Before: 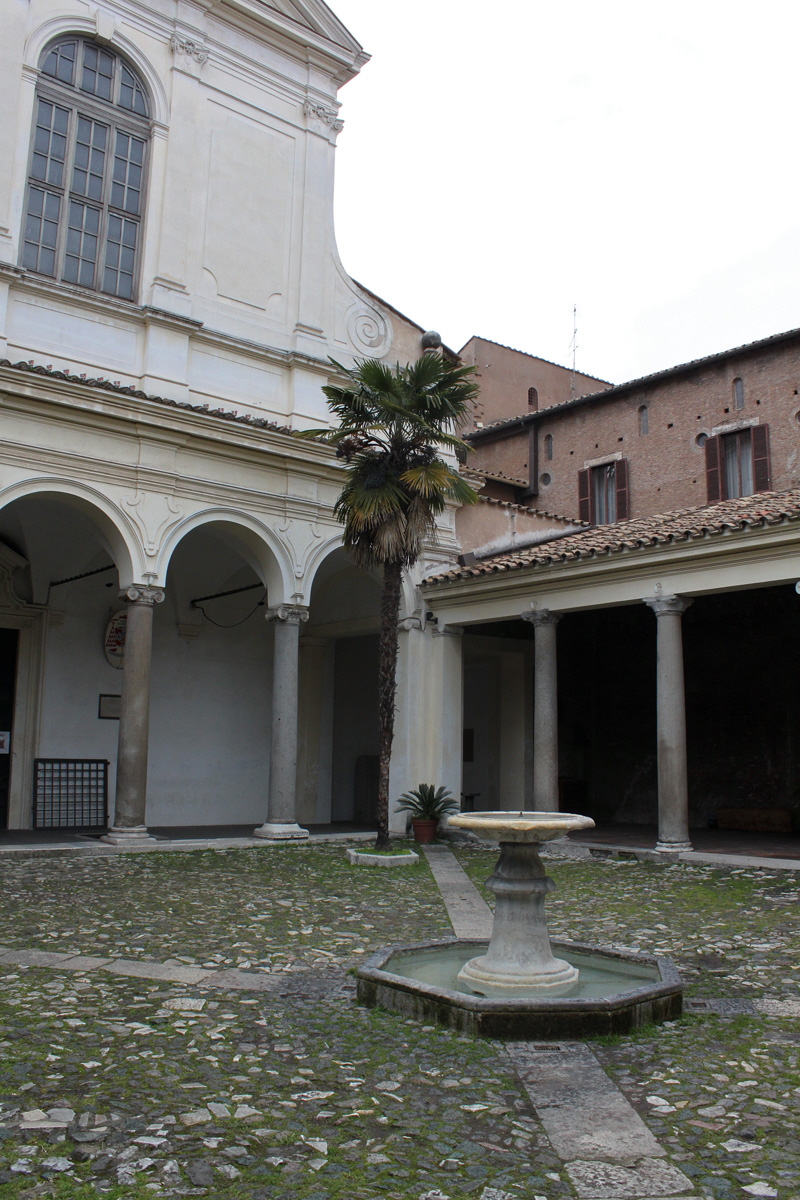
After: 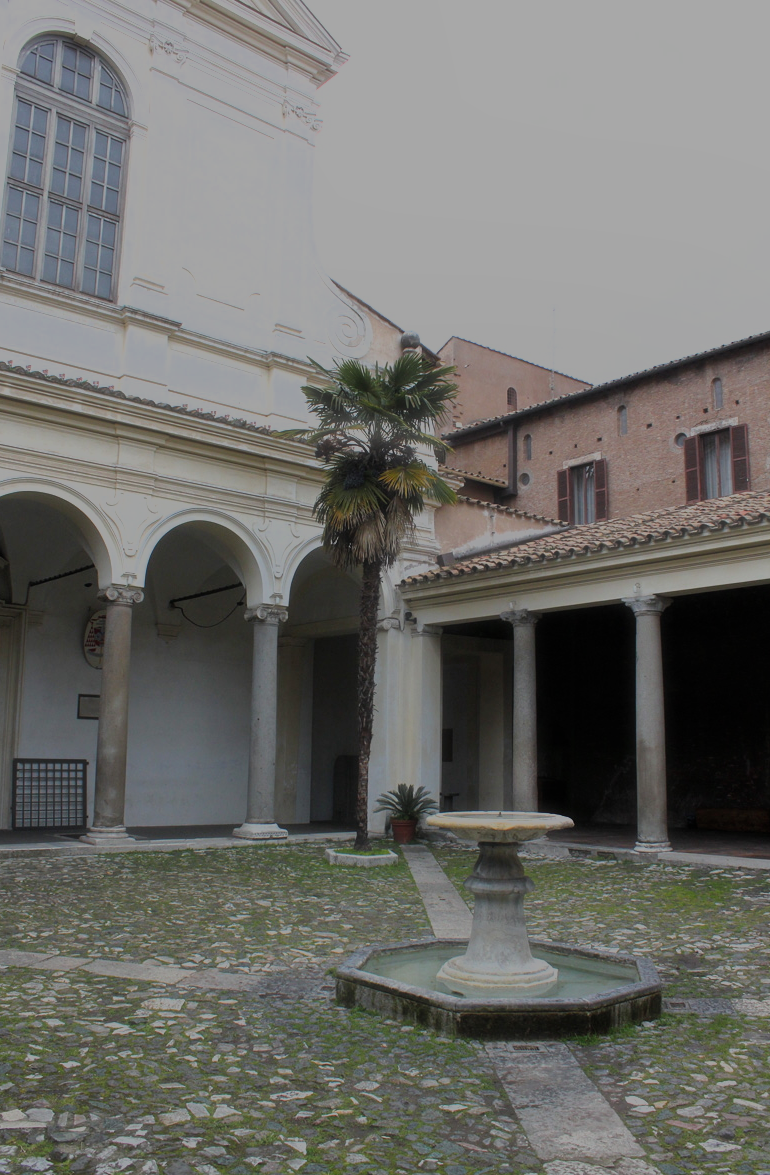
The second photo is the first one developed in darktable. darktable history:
filmic rgb: black relative exposure -12.97 EV, white relative exposure 4.04 EV, target white luminance 85.063%, hardness 6.31, latitude 42.62%, contrast 0.857, shadows ↔ highlights balance 8.59%, iterations of high-quality reconstruction 0
shadows and highlights: shadows 0.01, highlights 39.17
crop and rotate: left 2.683%, right 1.01%, bottom 2.027%
color balance rgb: perceptual saturation grading › global saturation 25.244%
haze removal: strength -0.108, compatibility mode true, adaptive false
